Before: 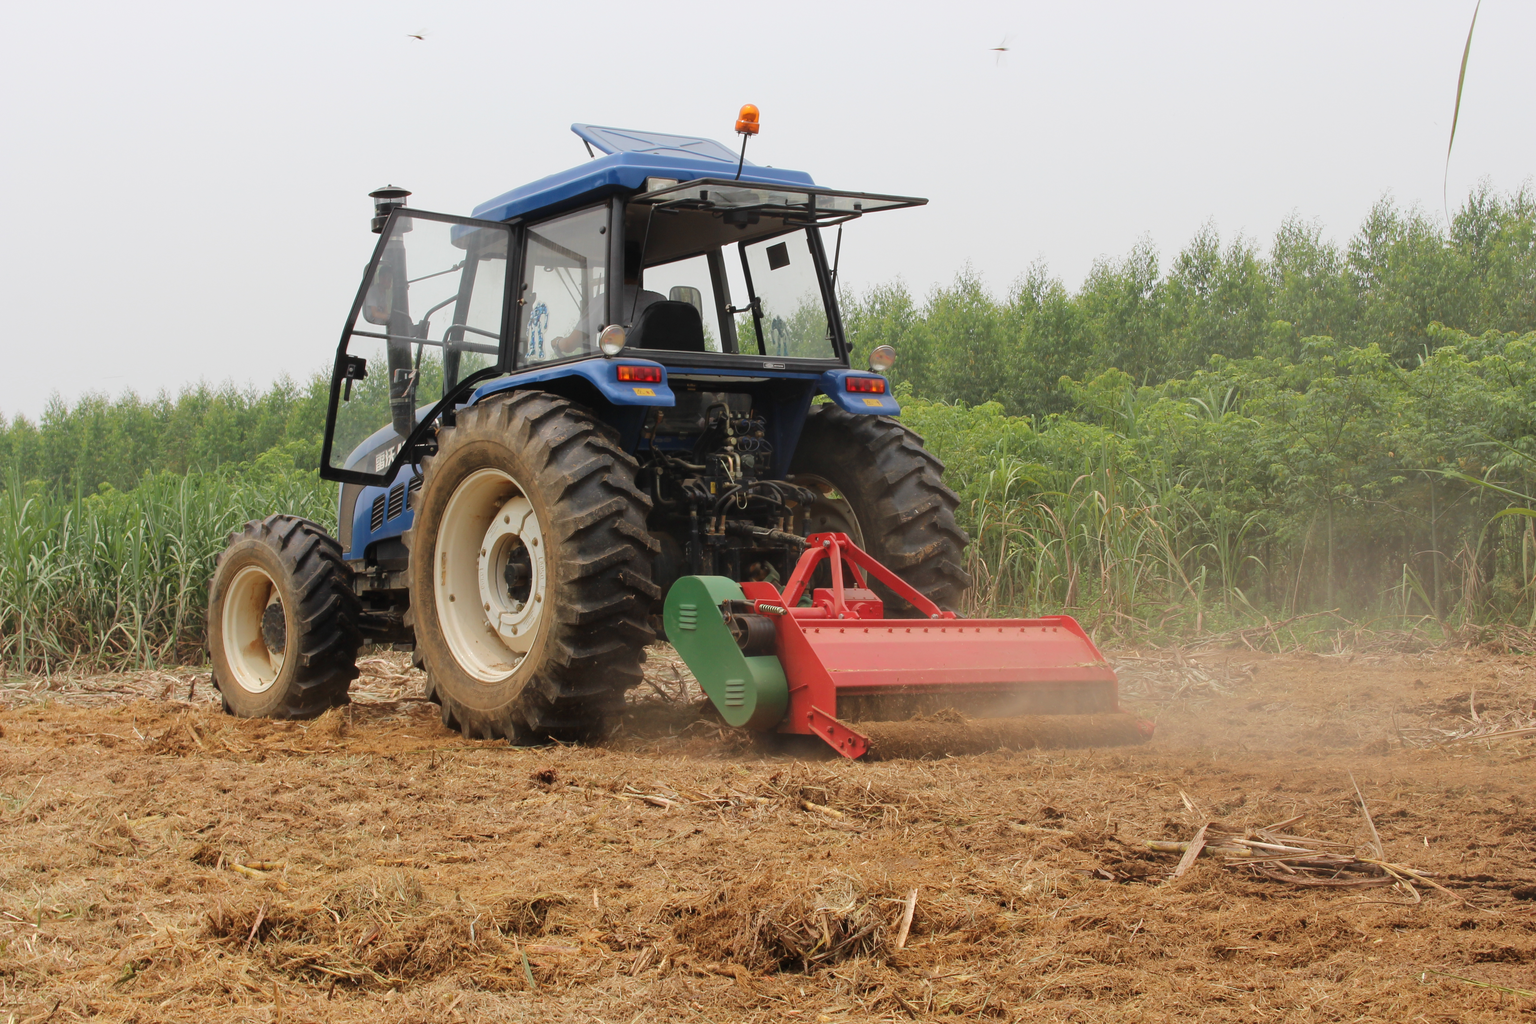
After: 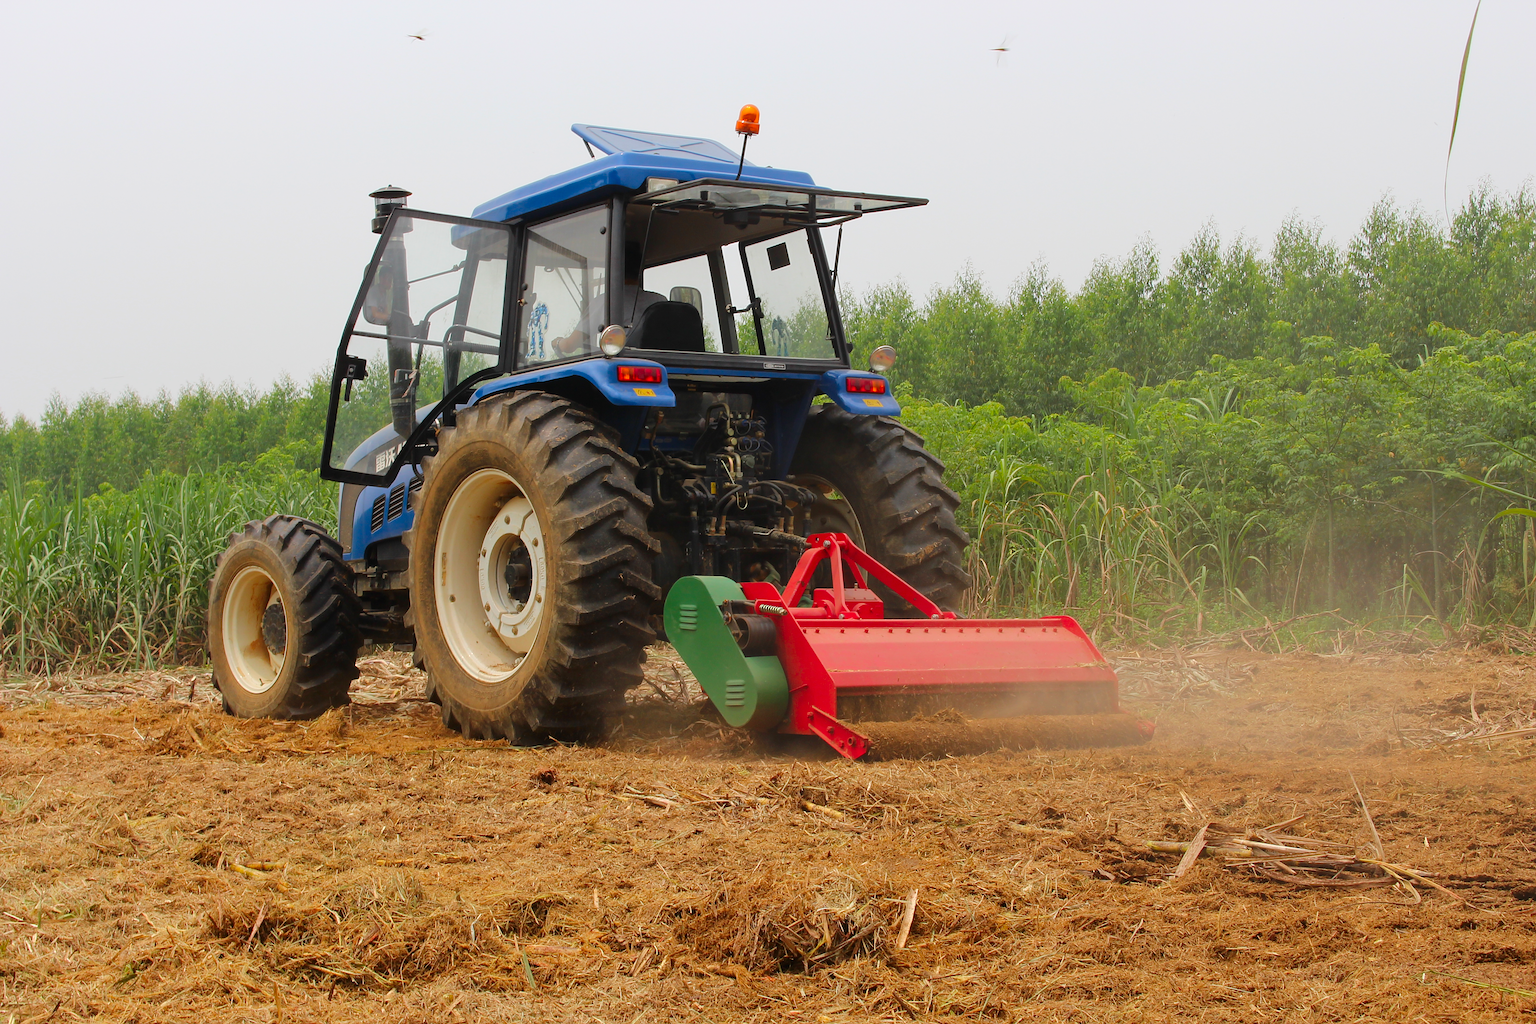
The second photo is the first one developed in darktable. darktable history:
contrast brightness saturation: brightness -0.02, saturation 0.35
sharpen: on, module defaults
